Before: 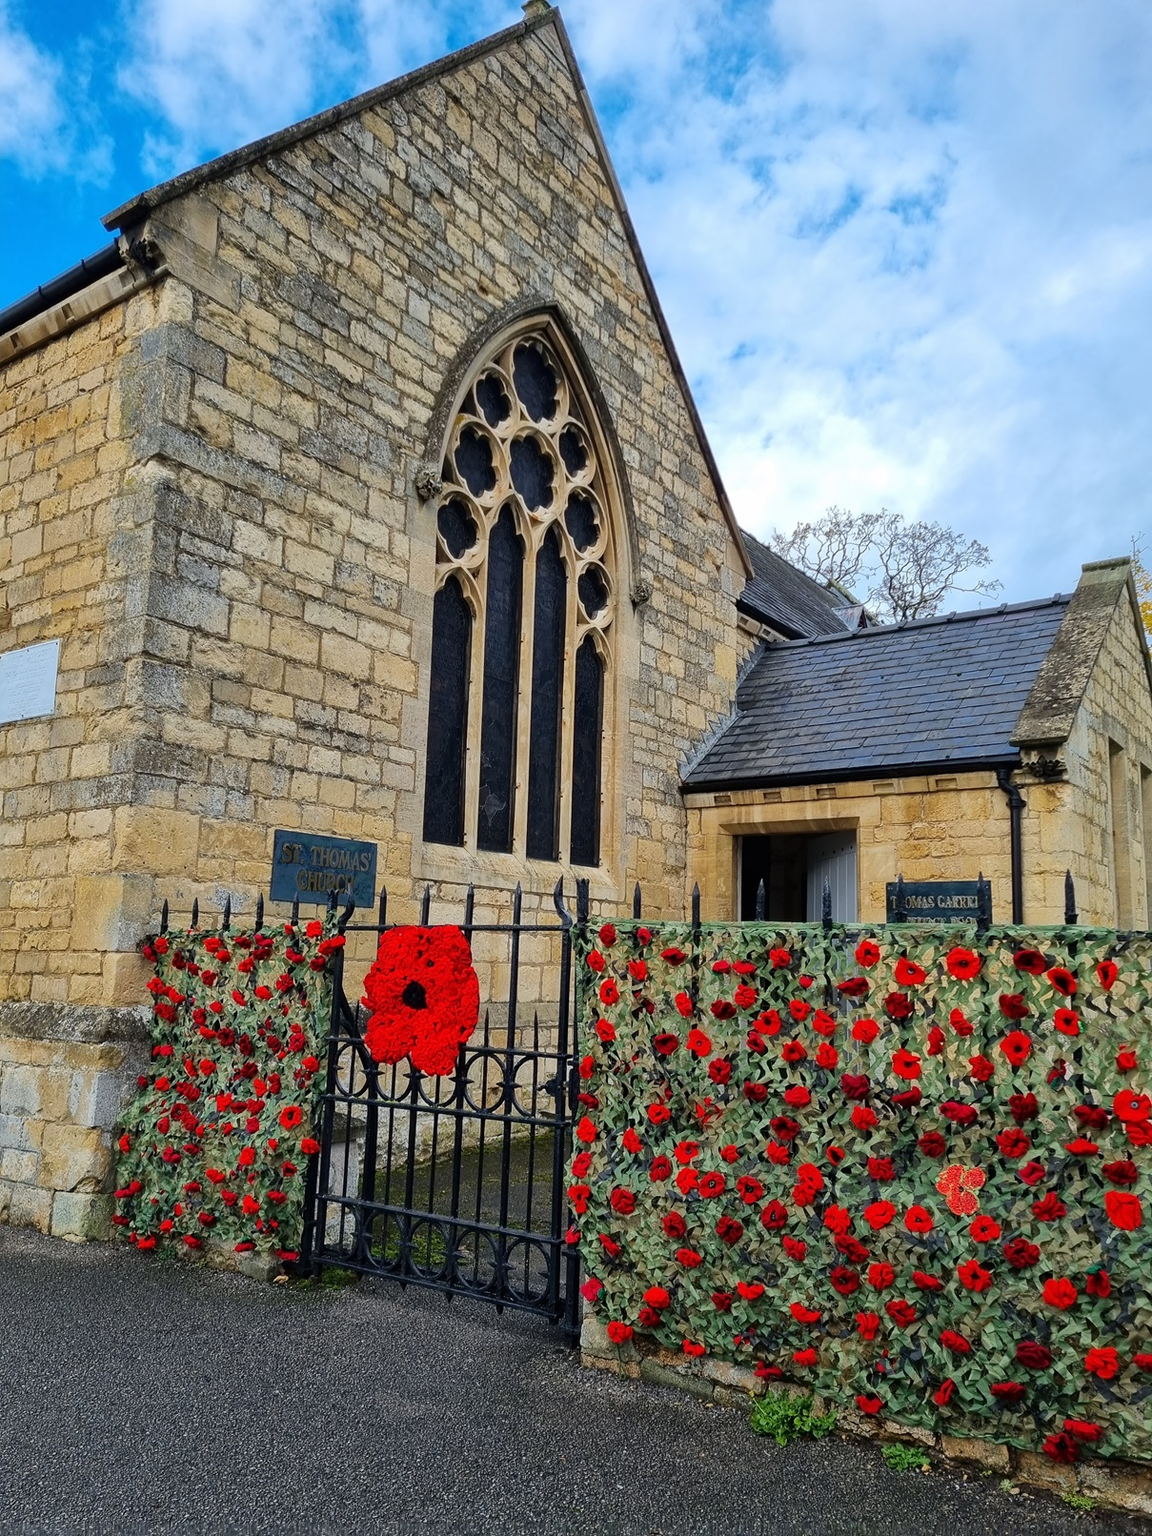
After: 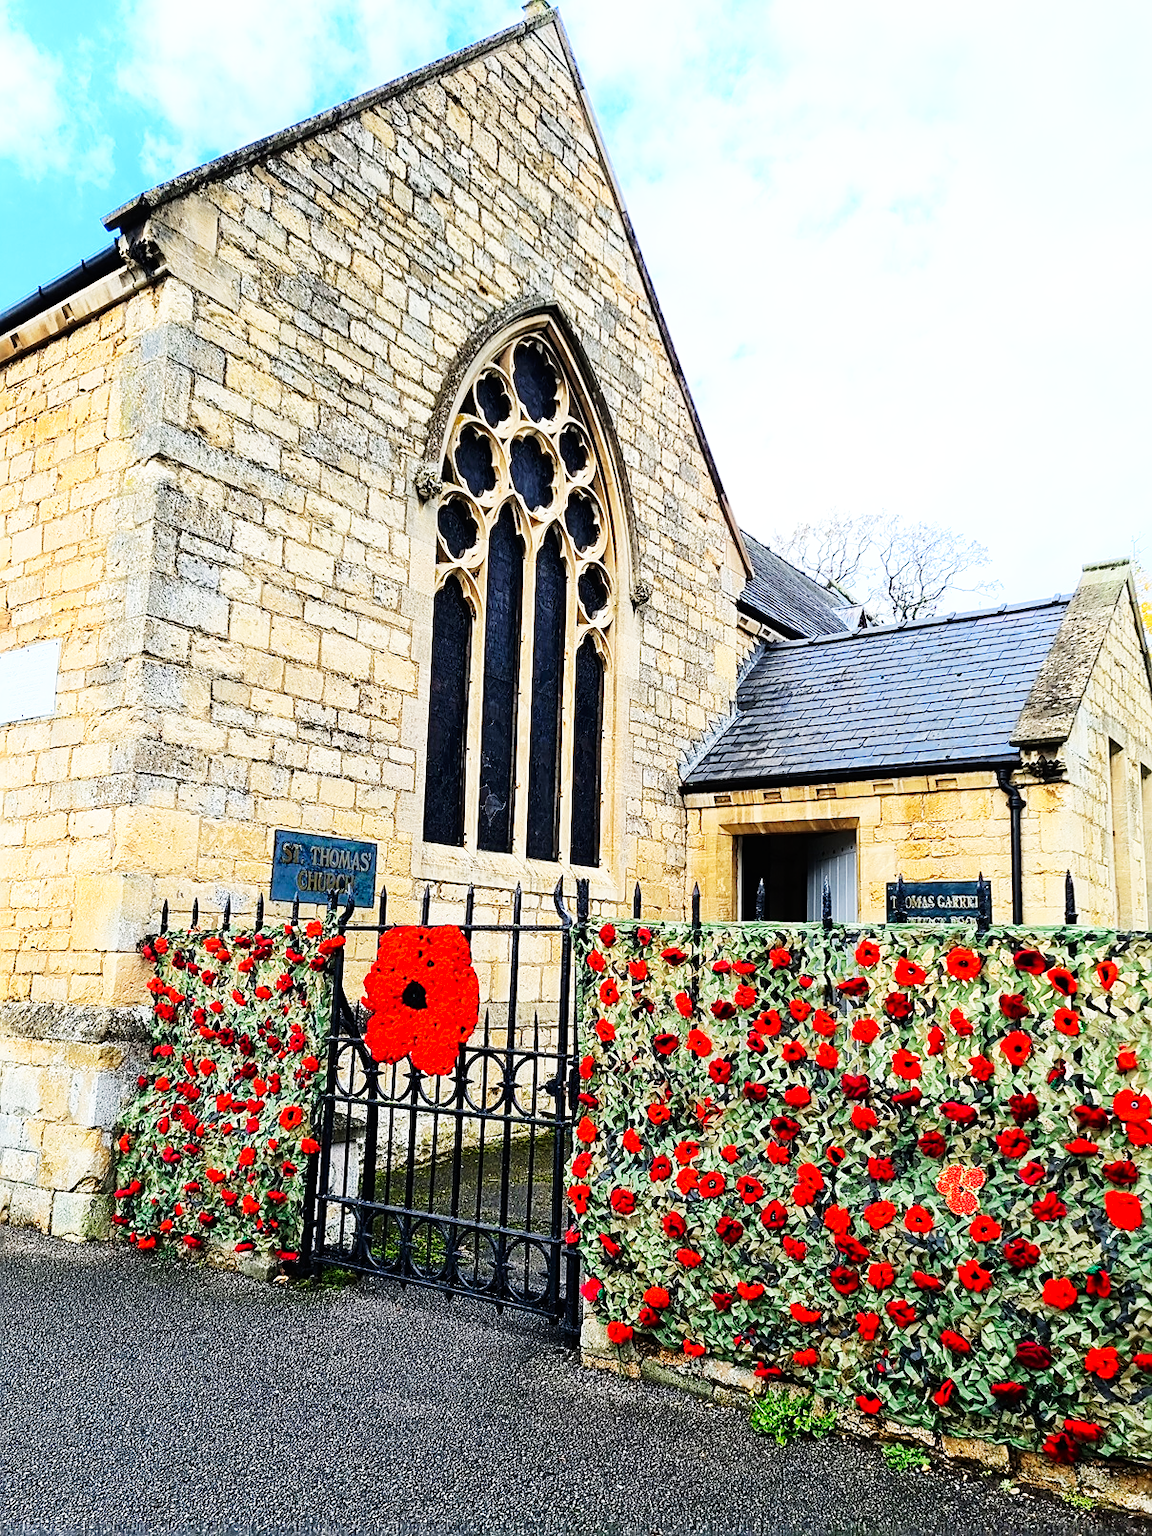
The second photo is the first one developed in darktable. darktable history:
shadows and highlights: shadows -40.15, highlights 62.88, soften with gaussian
sharpen: on, module defaults
base curve: curves: ch0 [(0, 0) (0.007, 0.004) (0.027, 0.03) (0.046, 0.07) (0.207, 0.54) (0.442, 0.872) (0.673, 0.972) (1, 1)], preserve colors none
